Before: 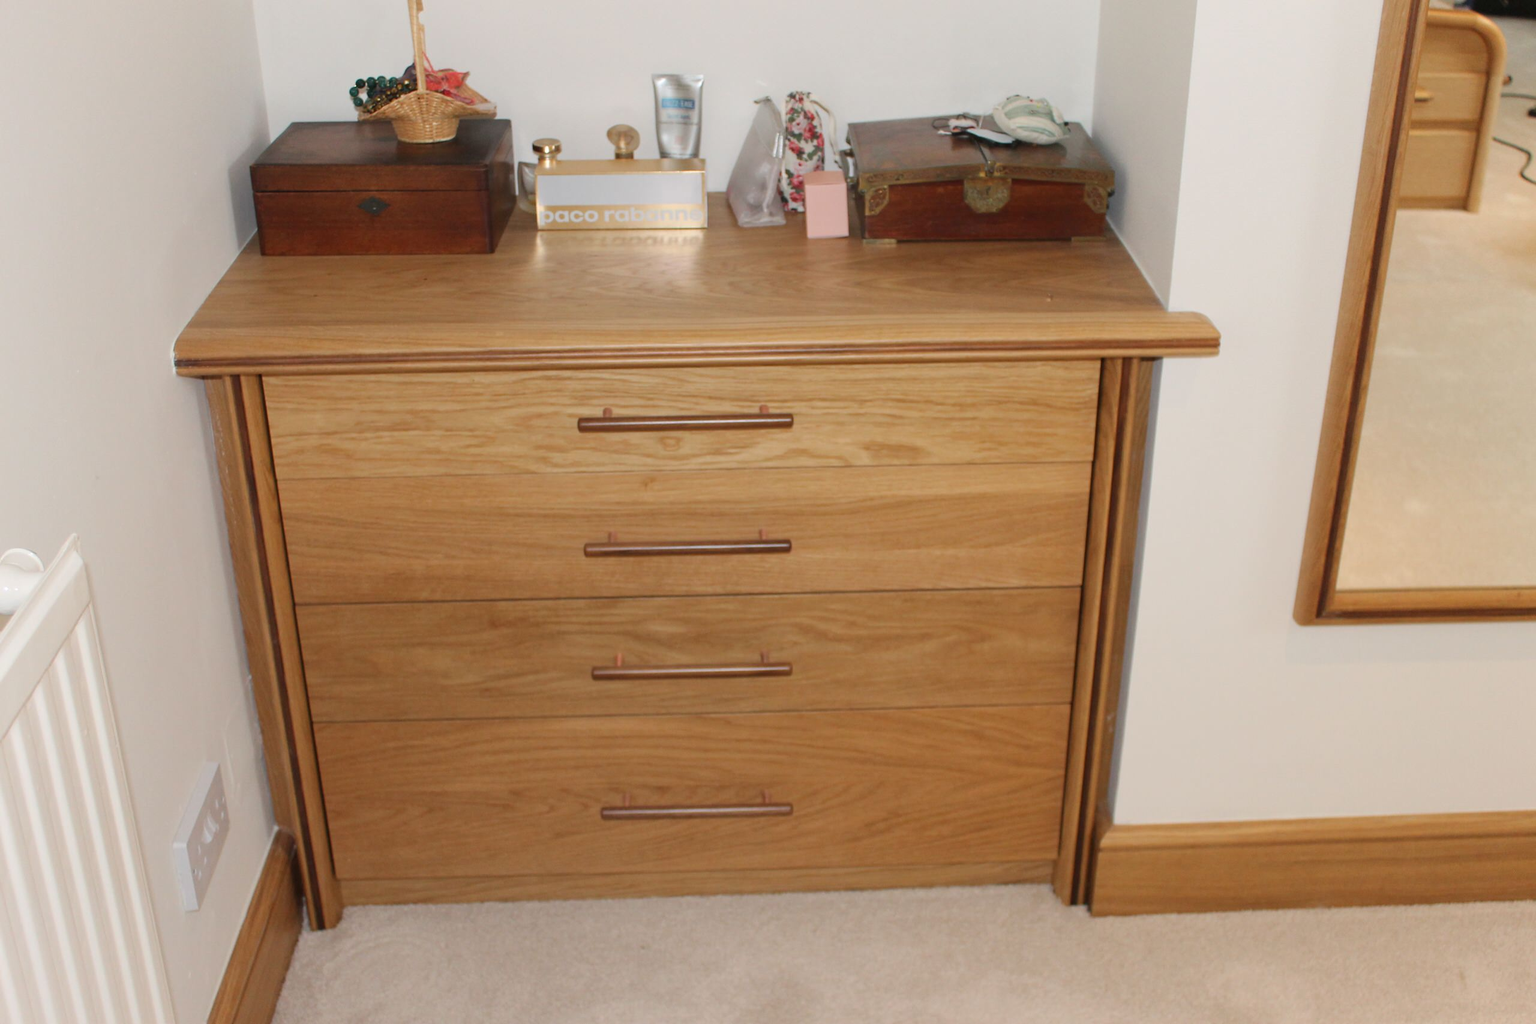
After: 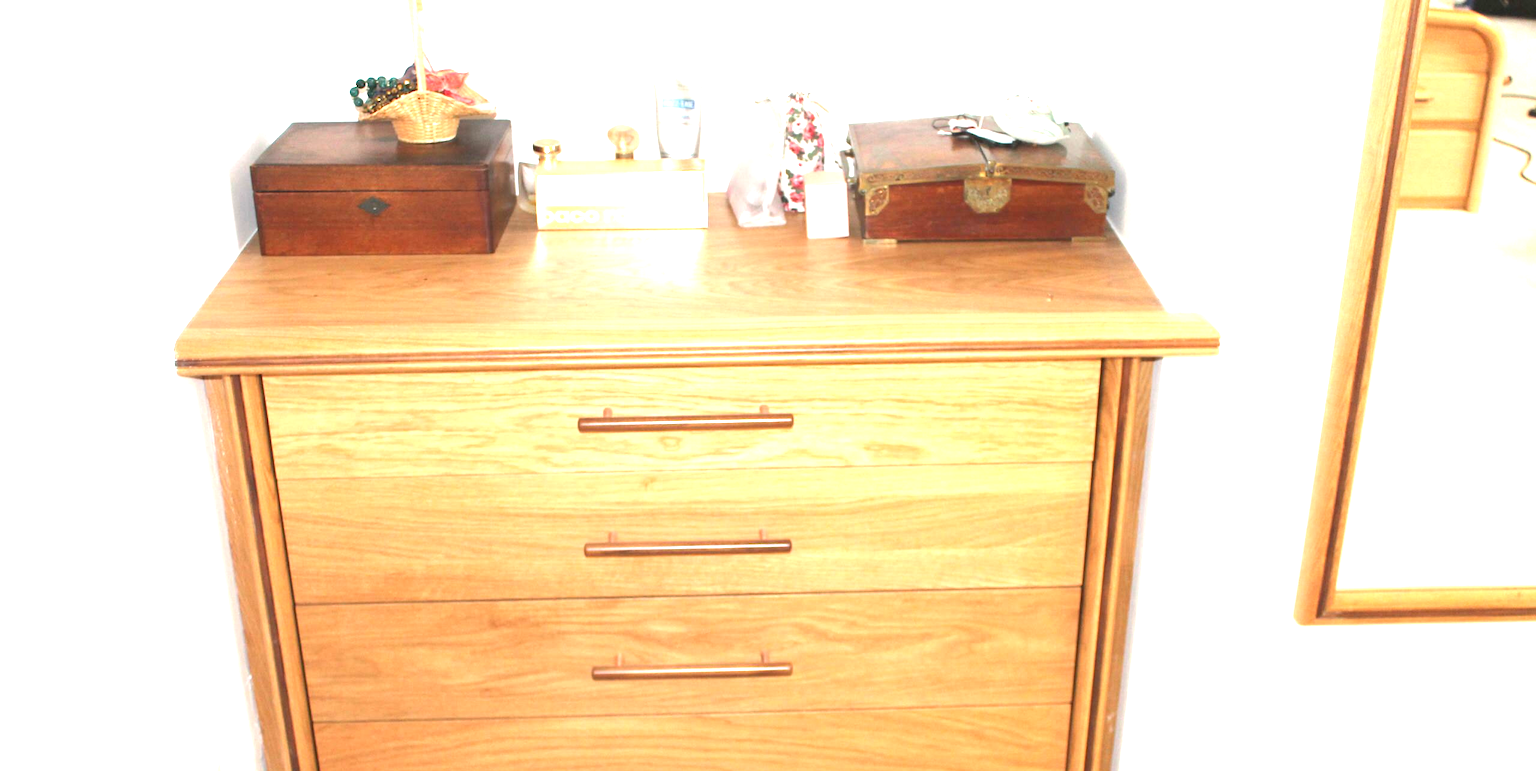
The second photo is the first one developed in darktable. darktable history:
crop: bottom 24.624%
exposure: black level correction 0, exposure 1.968 EV, compensate highlight preservation false
